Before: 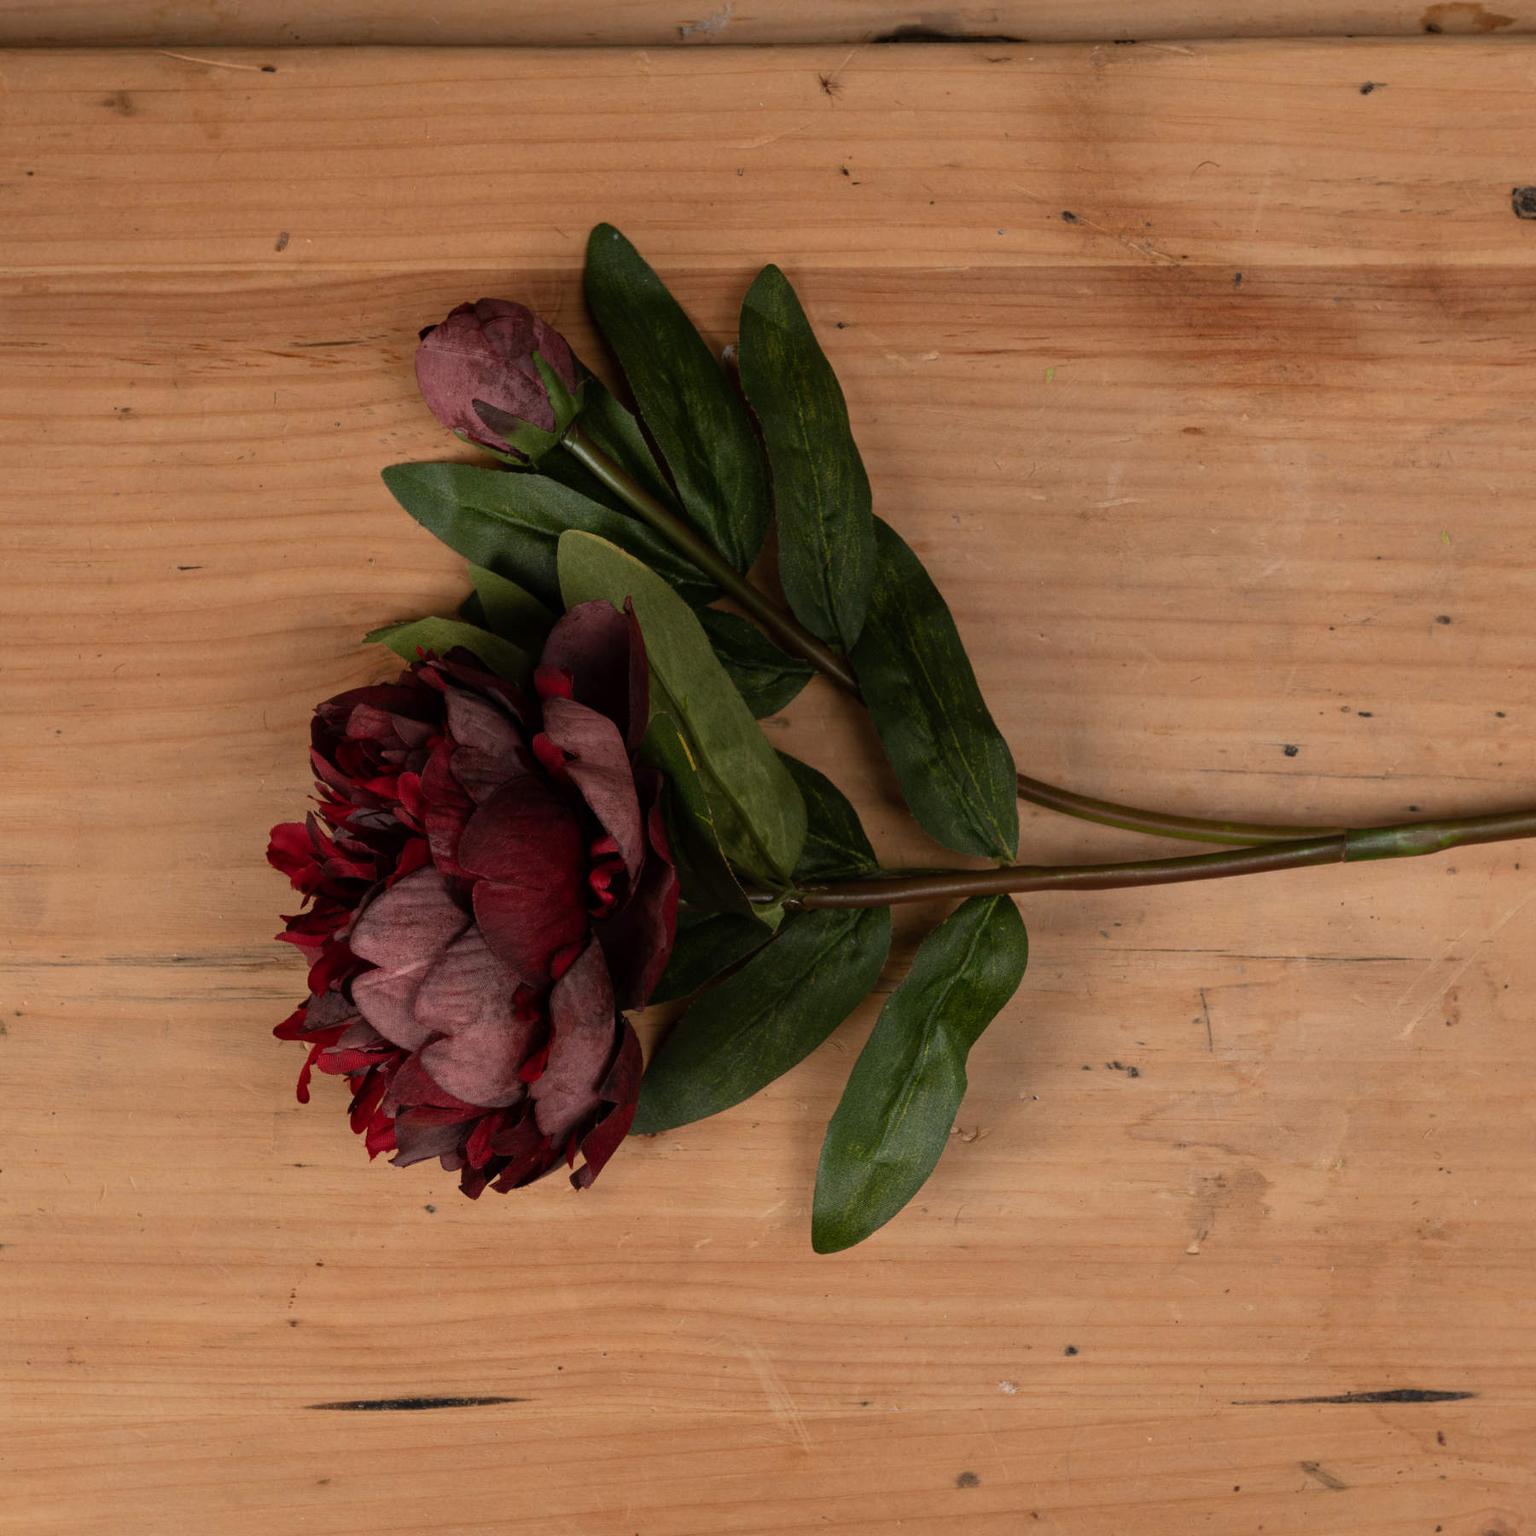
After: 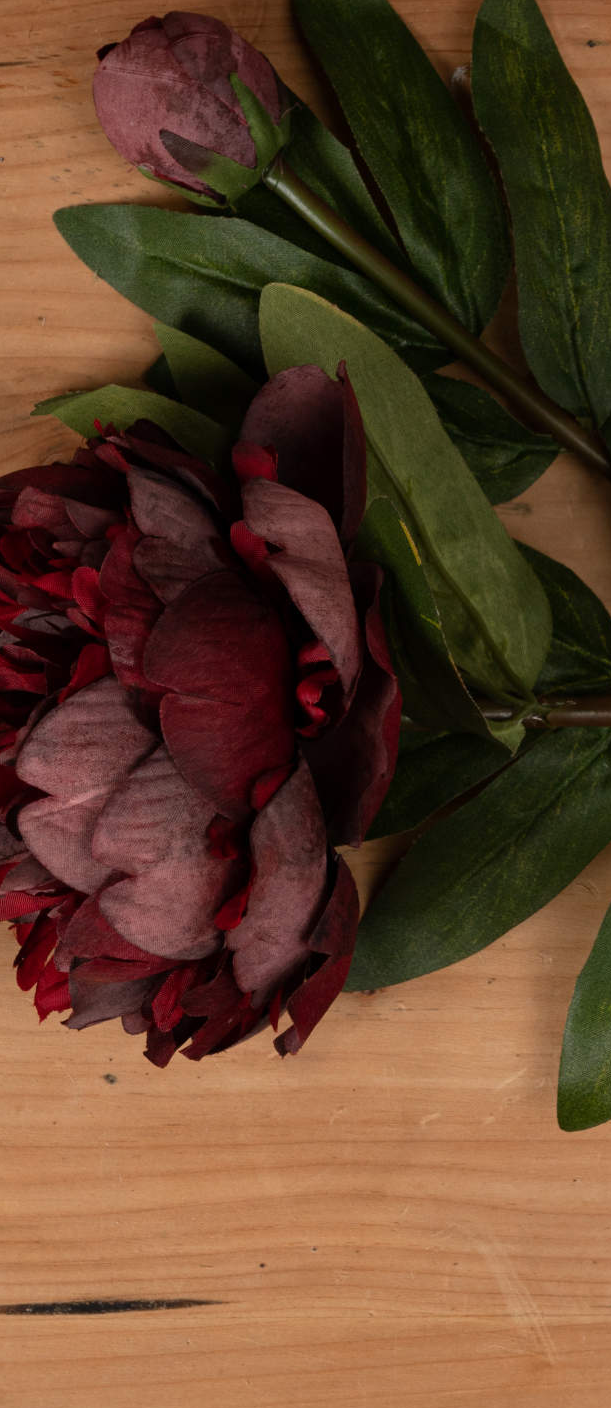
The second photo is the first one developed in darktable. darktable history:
crop and rotate: left 21.927%, top 18.793%, right 44.091%, bottom 2.98%
